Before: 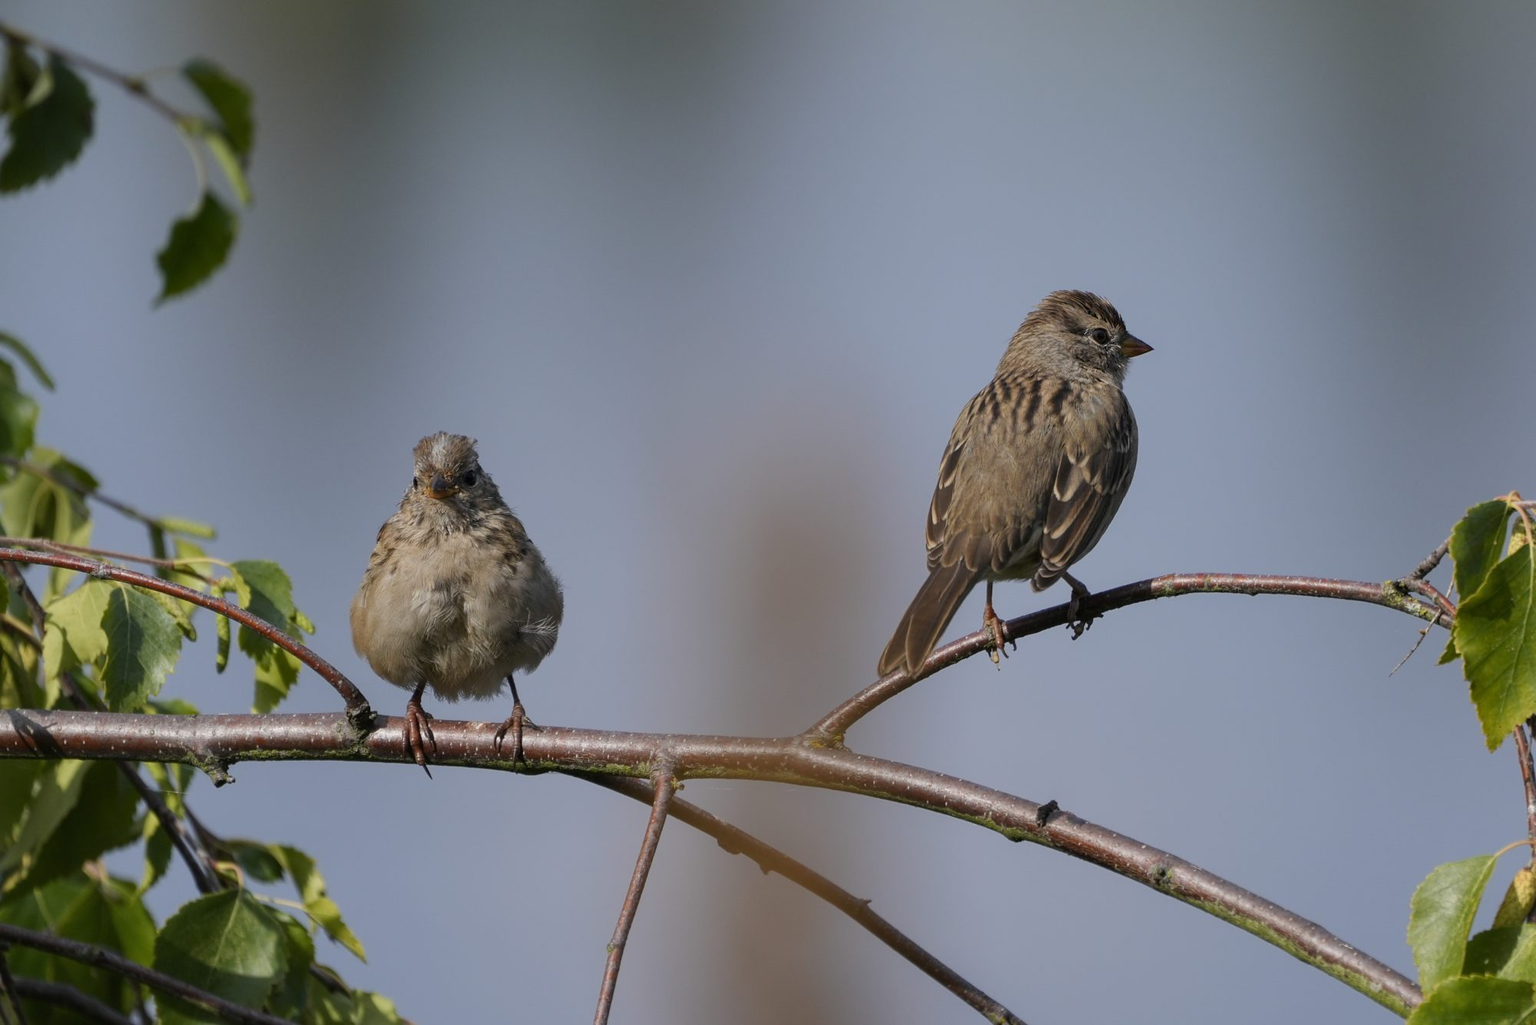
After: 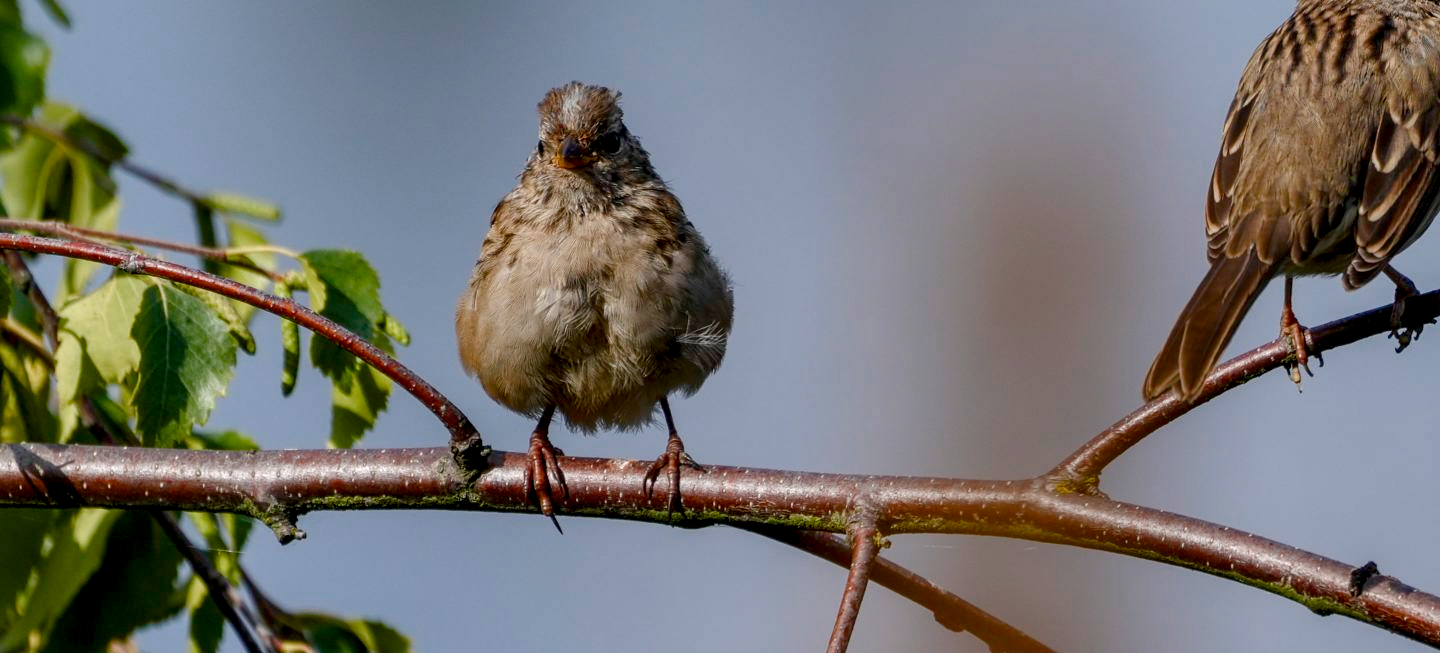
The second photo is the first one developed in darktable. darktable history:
crop: top 36.039%, right 27.963%, bottom 14.942%
local contrast: highlights 60%, shadows 62%, detail 160%
color balance rgb: linear chroma grading › global chroma 15.549%, perceptual saturation grading › global saturation 20%, perceptual saturation grading › highlights -50.479%, perceptual saturation grading › shadows 30.062%, contrast -9.662%
